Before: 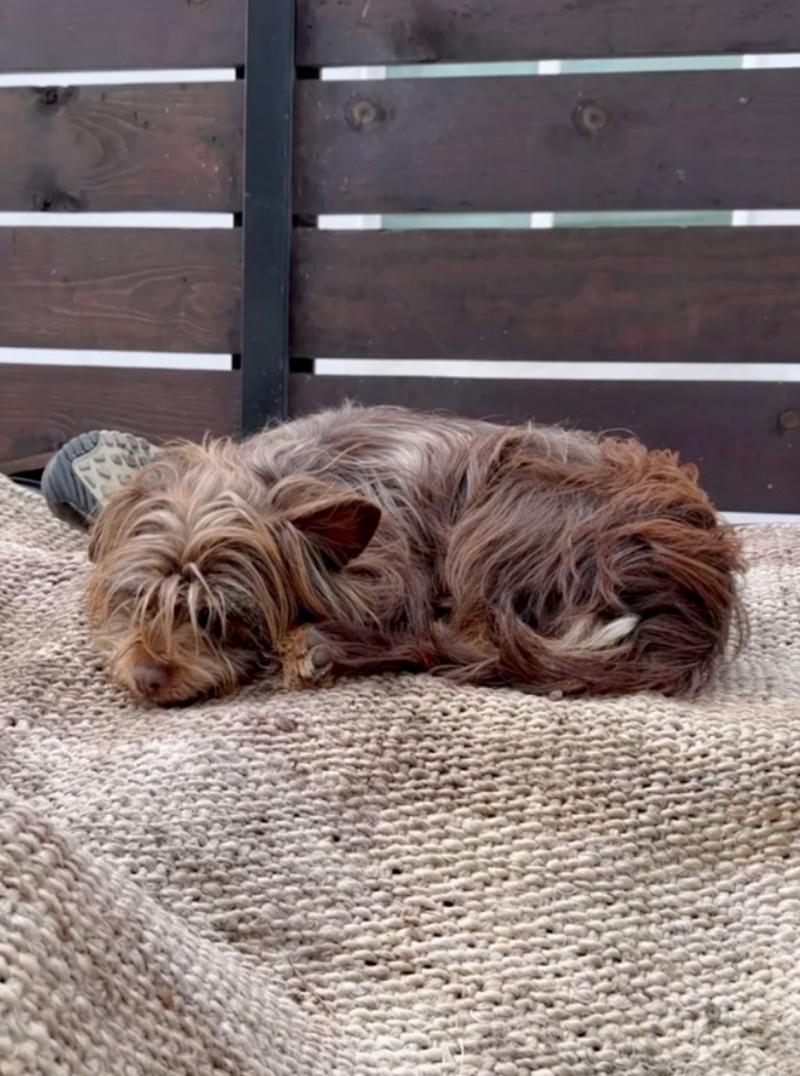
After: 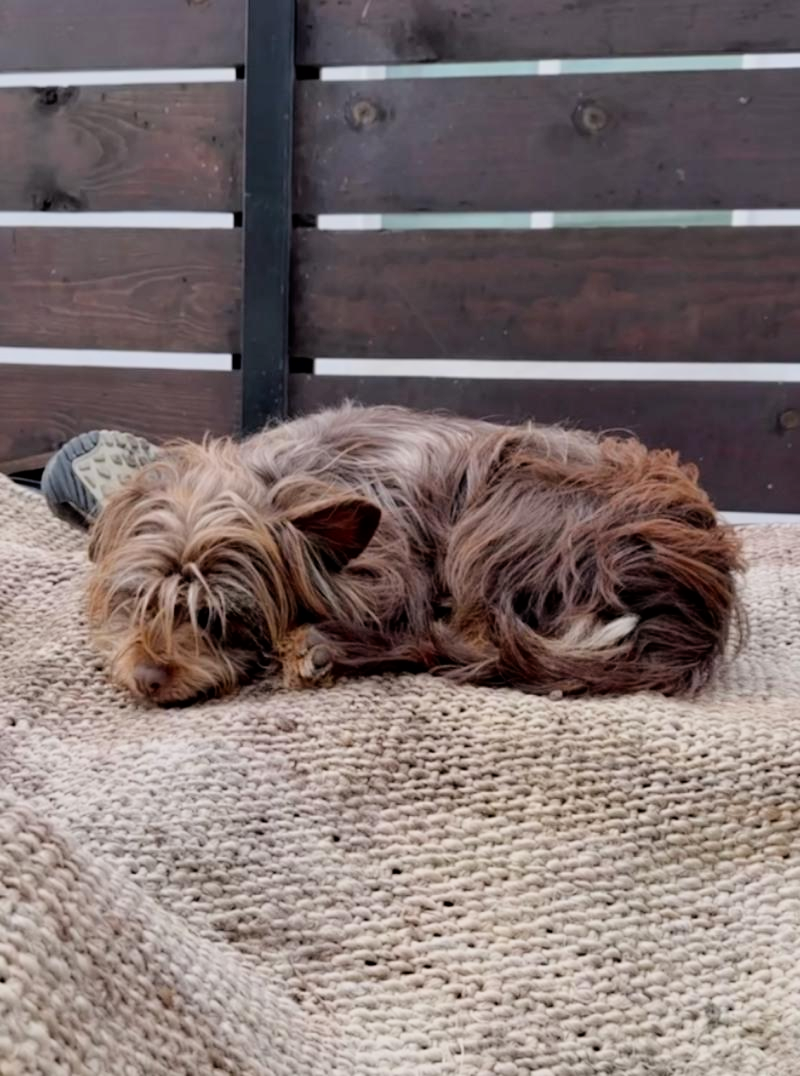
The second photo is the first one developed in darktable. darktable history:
filmic rgb: black relative exposure -7.82 EV, white relative exposure 4.29 EV, hardness 3.86, color science v6 (2022)
levels: levels [0, 0.476, 0.951]
